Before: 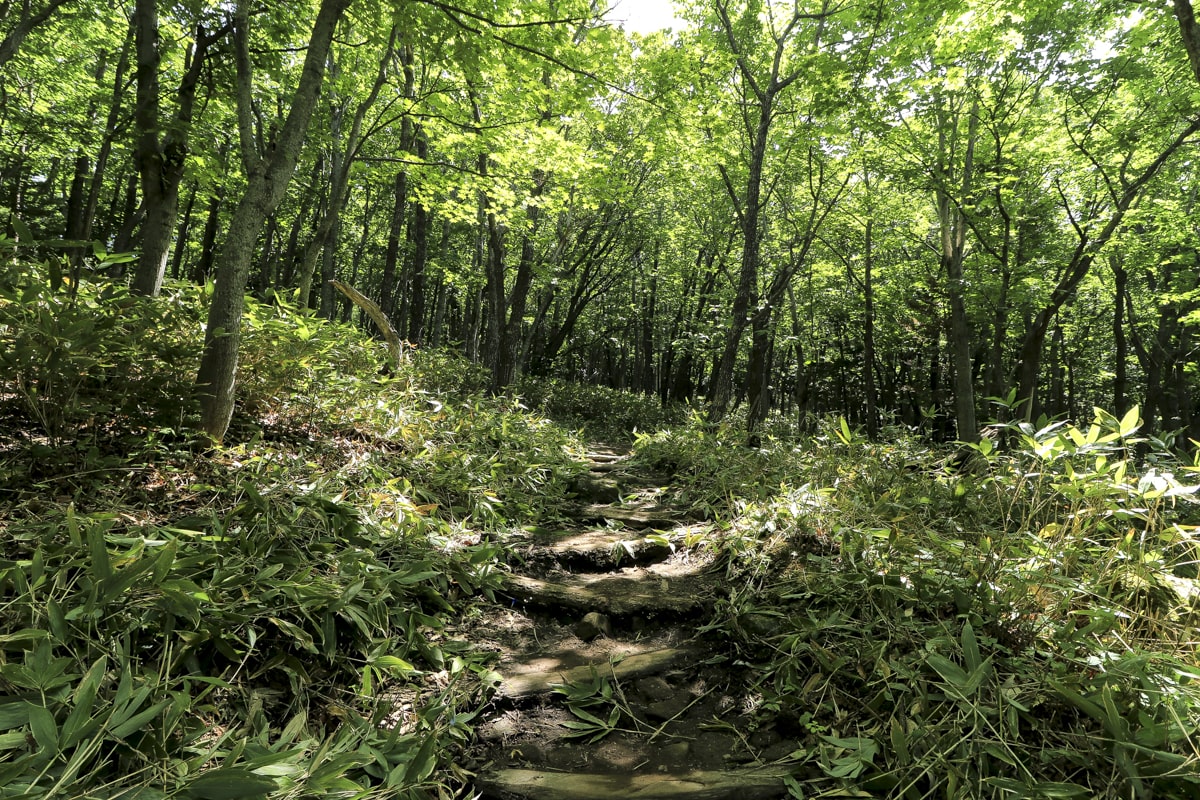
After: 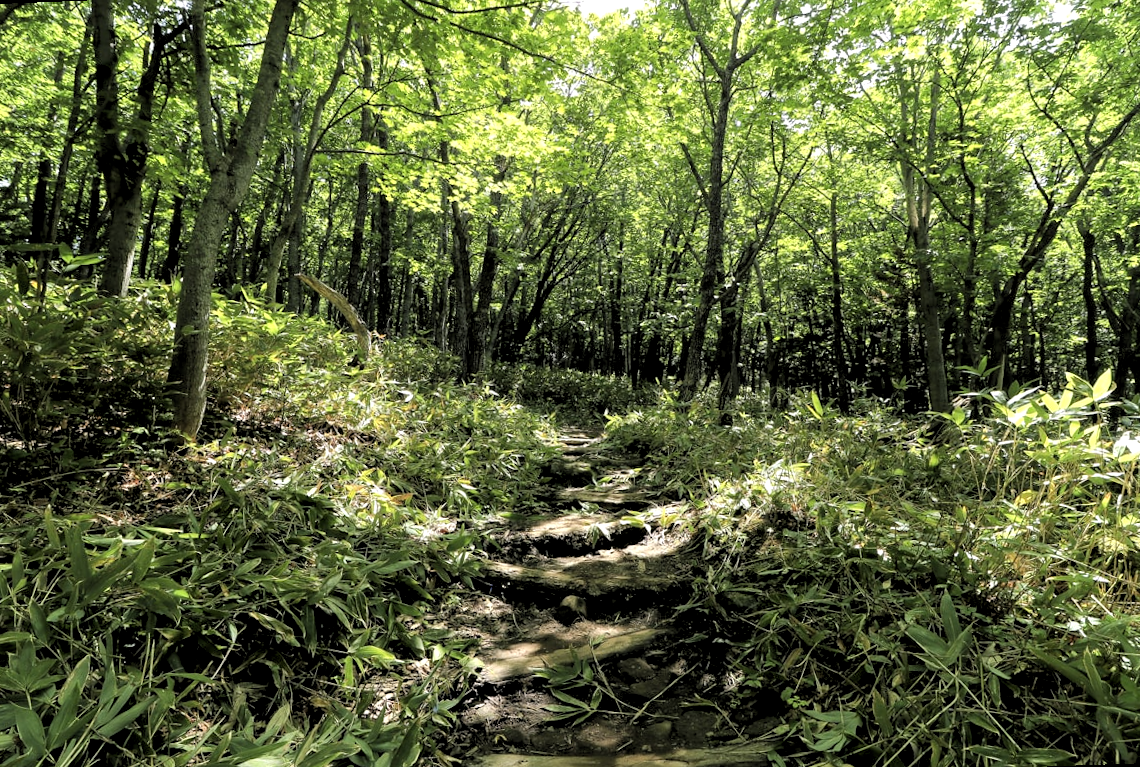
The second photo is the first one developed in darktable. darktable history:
rgb levels: levels [[0.01, 0.419, 0.839], [0, 0.5, 1], [0, 0.5, 1]]
rotate and perspective: rotation -2.12°, lens shift (vertical) 0.009, lens shift (horizontal) -0.008, automatic cropping original format, crop left 0.036, crop right 0.964, crop top 0.05, crop bottom 0.959
